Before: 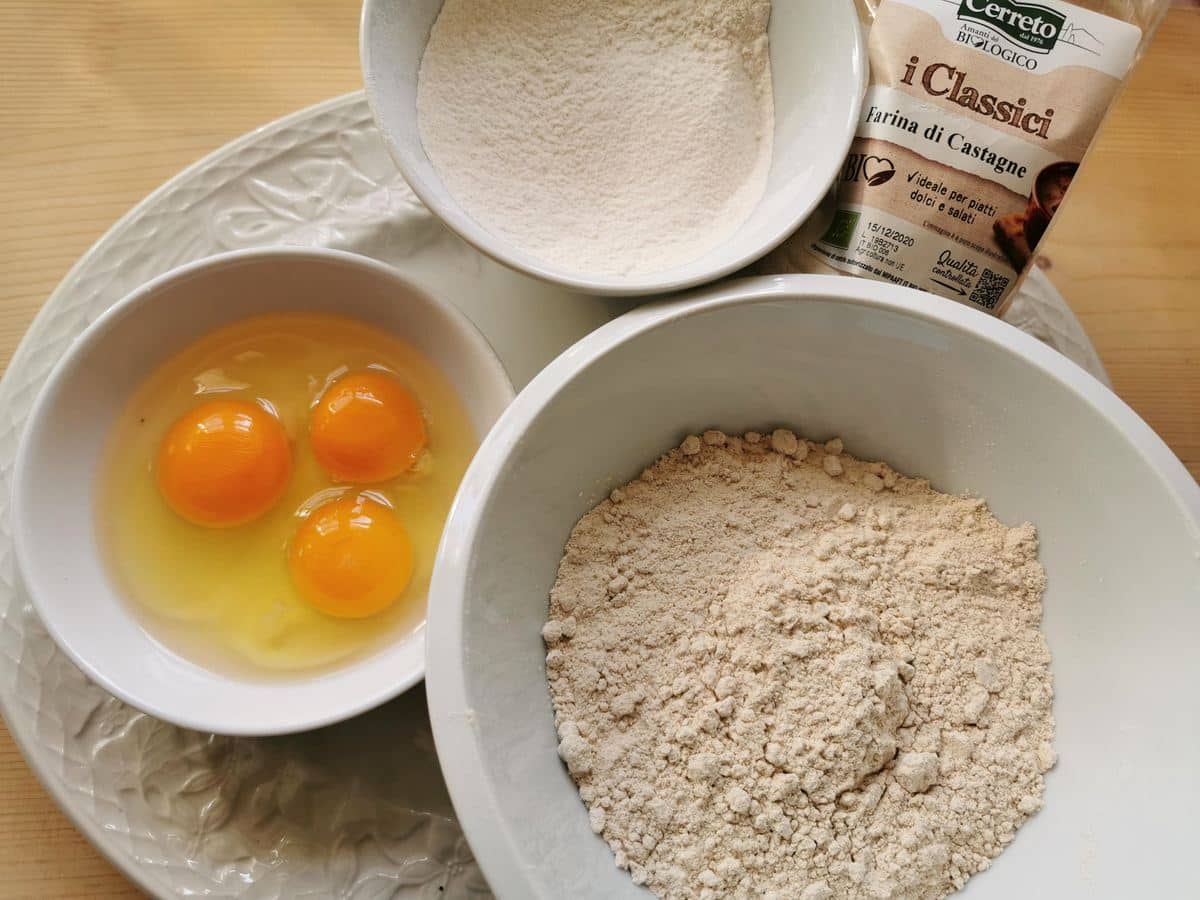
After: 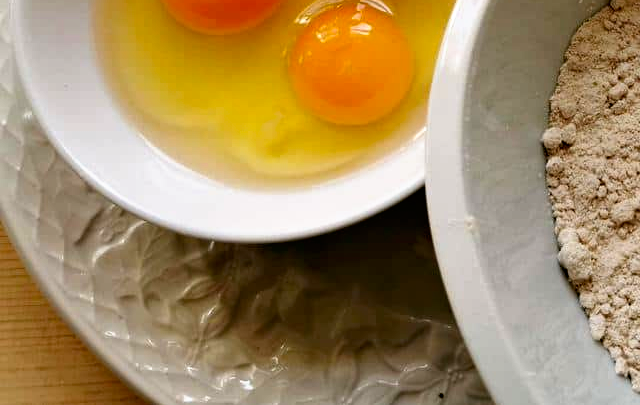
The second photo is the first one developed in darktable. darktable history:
contrast brightness saturation: contrast 0.03, brightness -0.04
crop and rotate: top 54.778%, right 46.61%, bottom 0.159%
tone curve: curves: ch0 [(0, 0) (0.003, 0) (0.011, 0.001) (0.025, 0.003) (0.044, 0.004) (0.069, 0.007) (0.1, 0.01) (0.136, 0.033) (0.177, 0.082) (0.224, 0.141) (0.277, 0.208) (0.335, 0.282) (0.399, 0.363) (0.468, 0.451) (0.543, 0.545) (0.623, 0.647) (0.709, 0.756) (0.801, 0.87) (0.898, 0.972) (1, 1)], preserve colors none
haze removal: compatibility mode true, adaptive false
